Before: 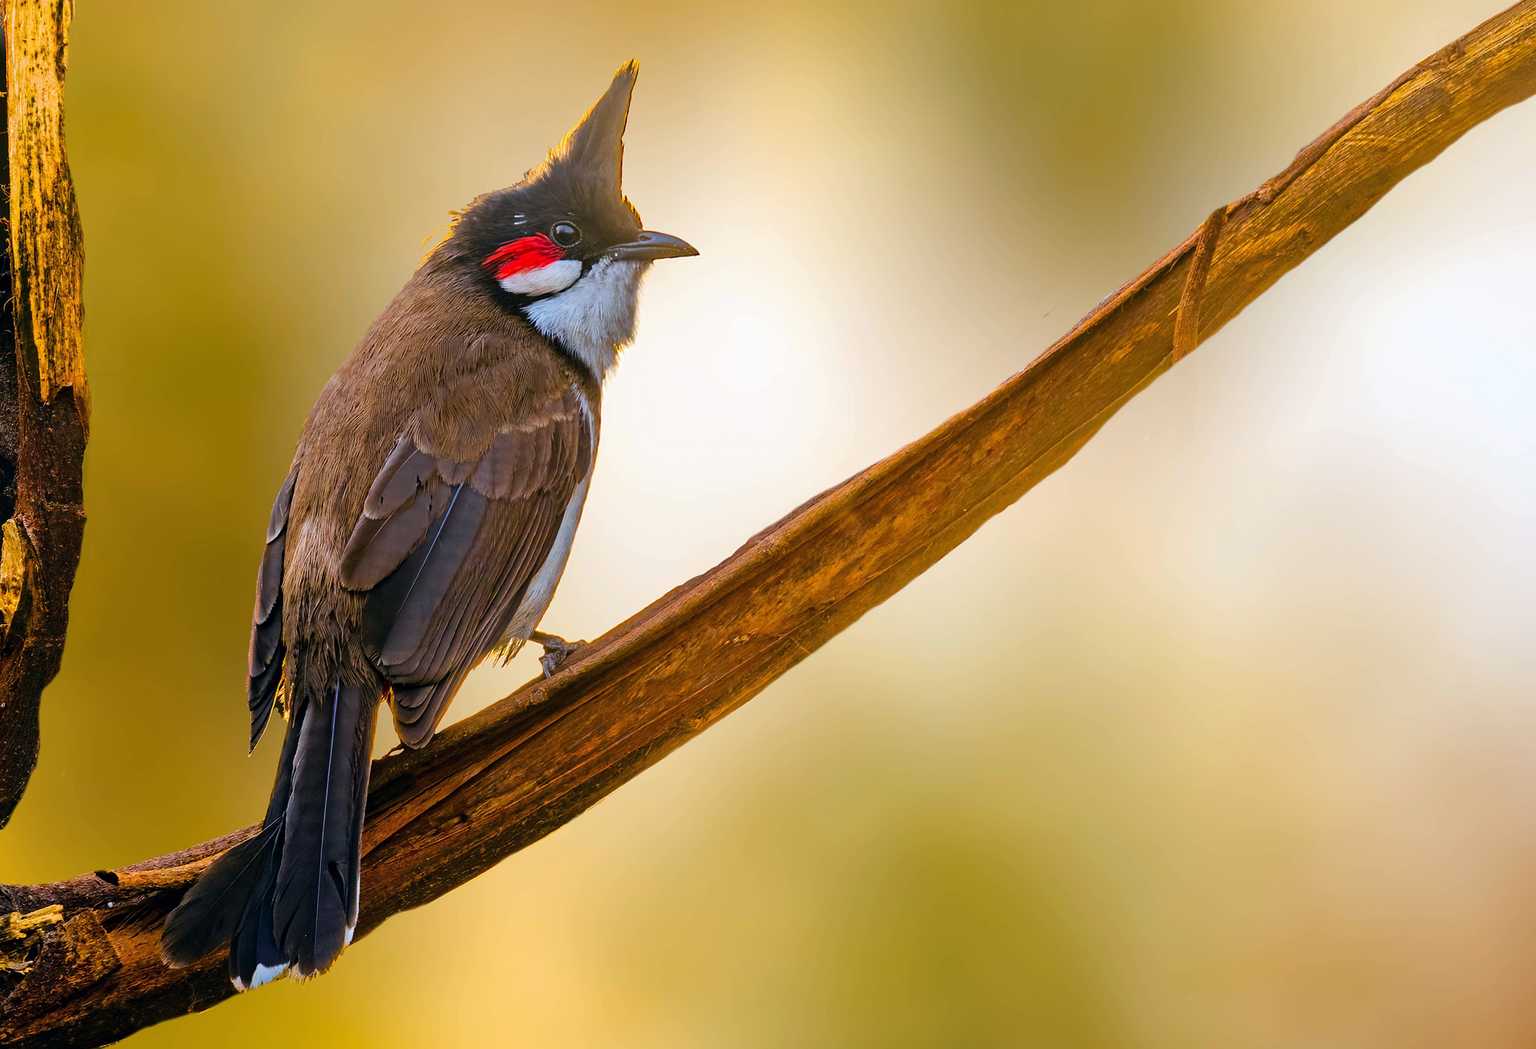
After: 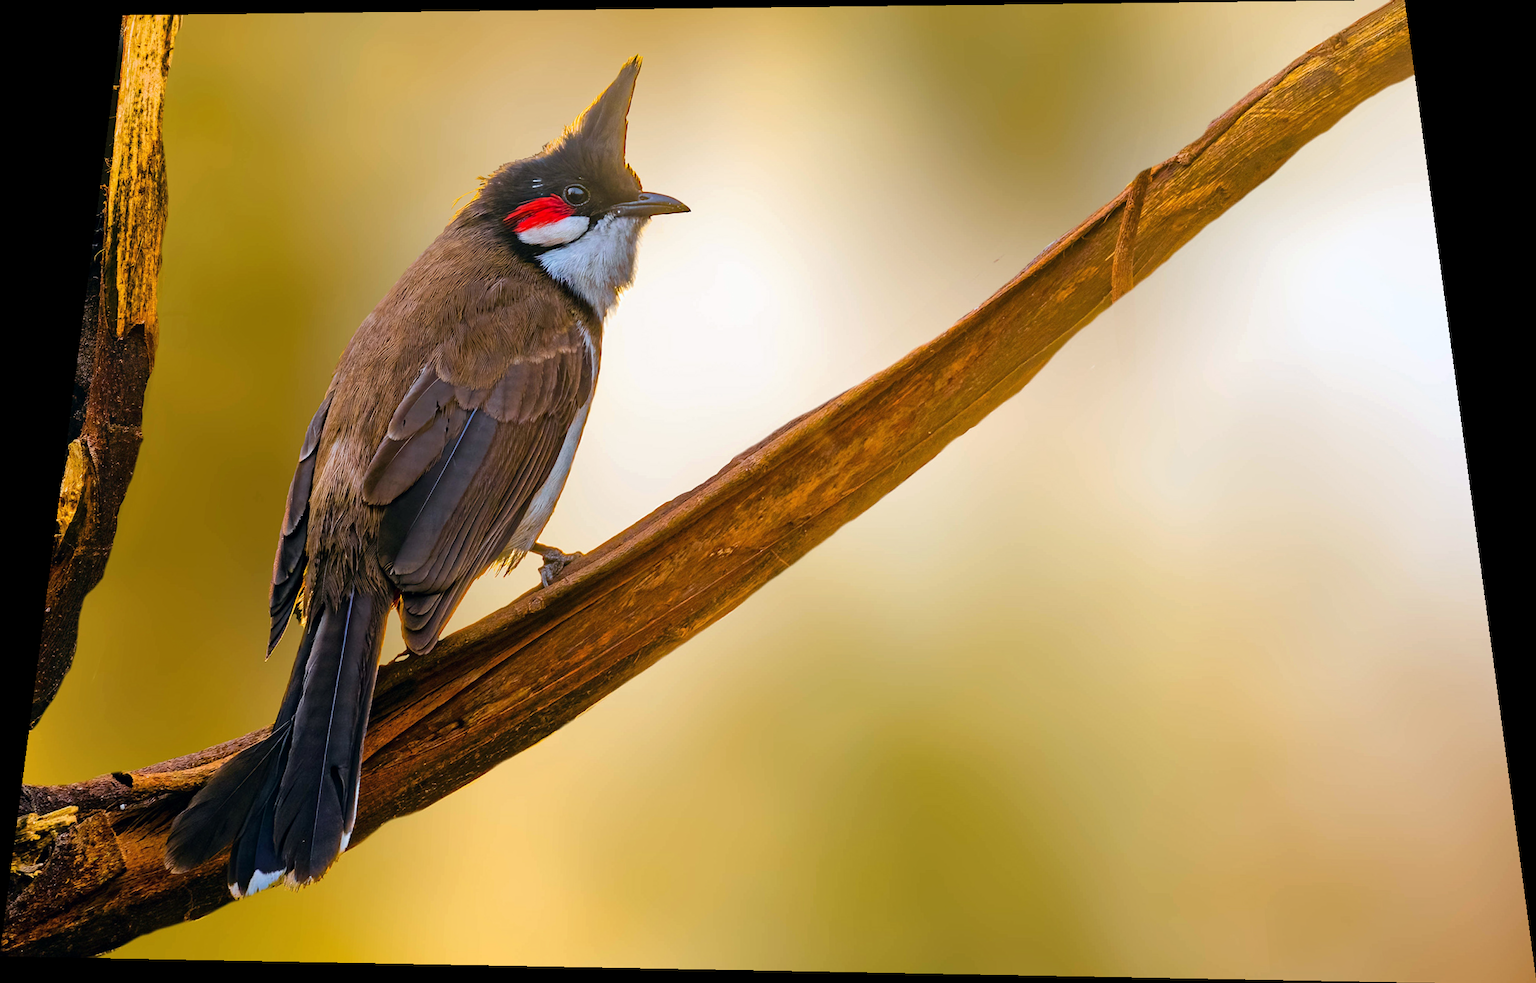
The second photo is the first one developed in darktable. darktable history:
rotate and perspective: rotation 0.128°, lens shift (vertical) -0.181, lens shift (horizontal) -0.044, shear 0.001, automatic cropping off
tone equalizer: on, module defaults
